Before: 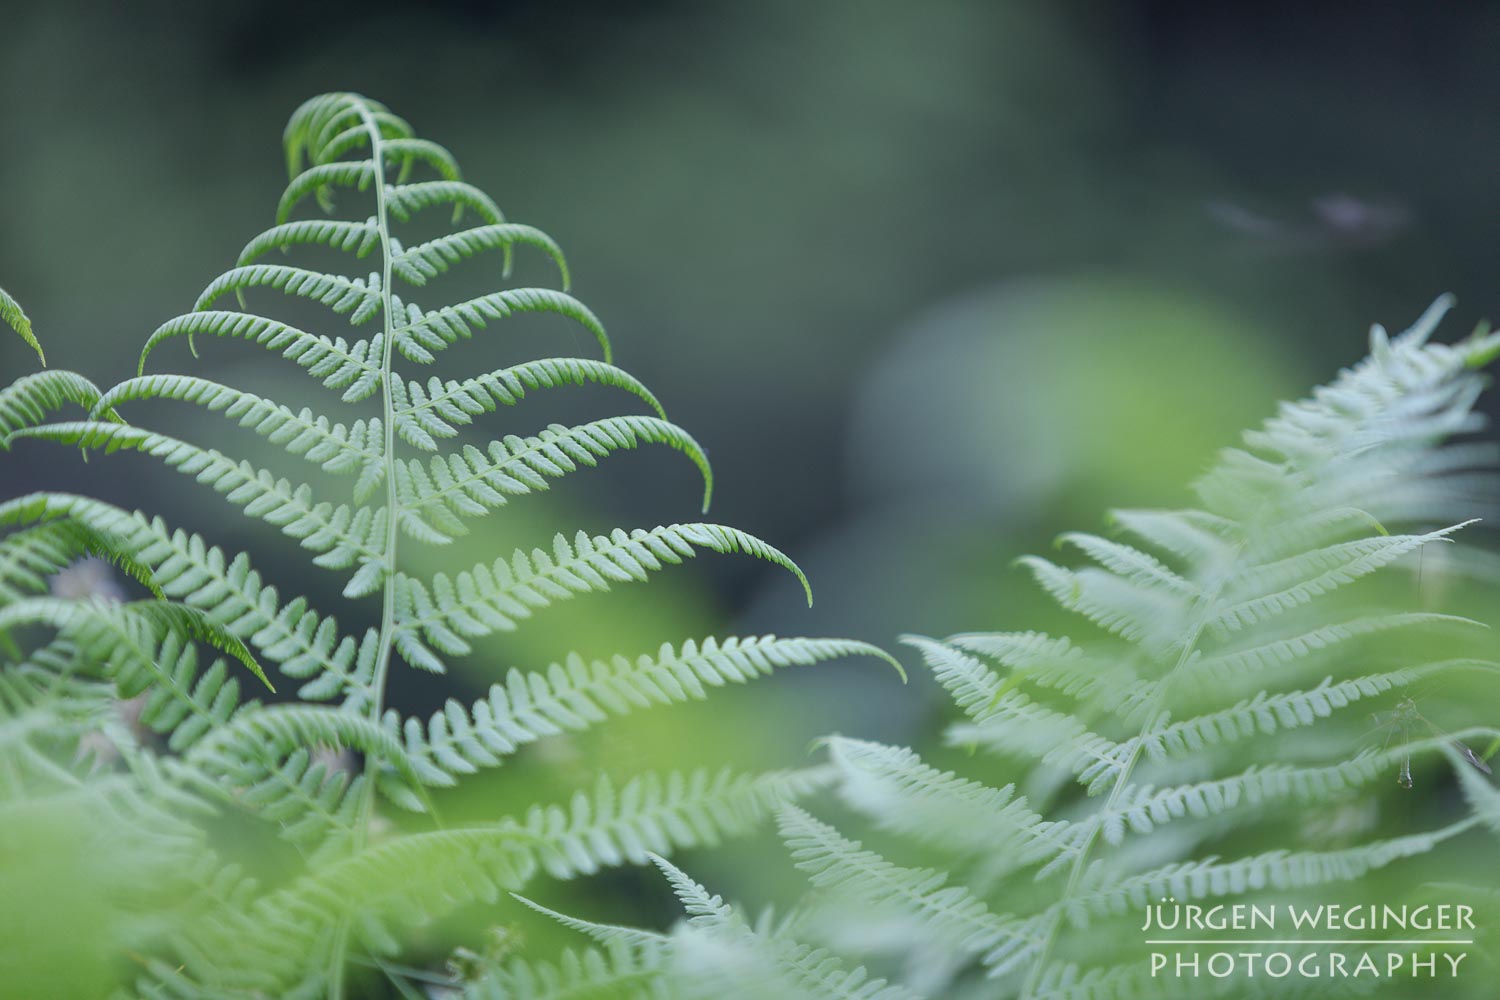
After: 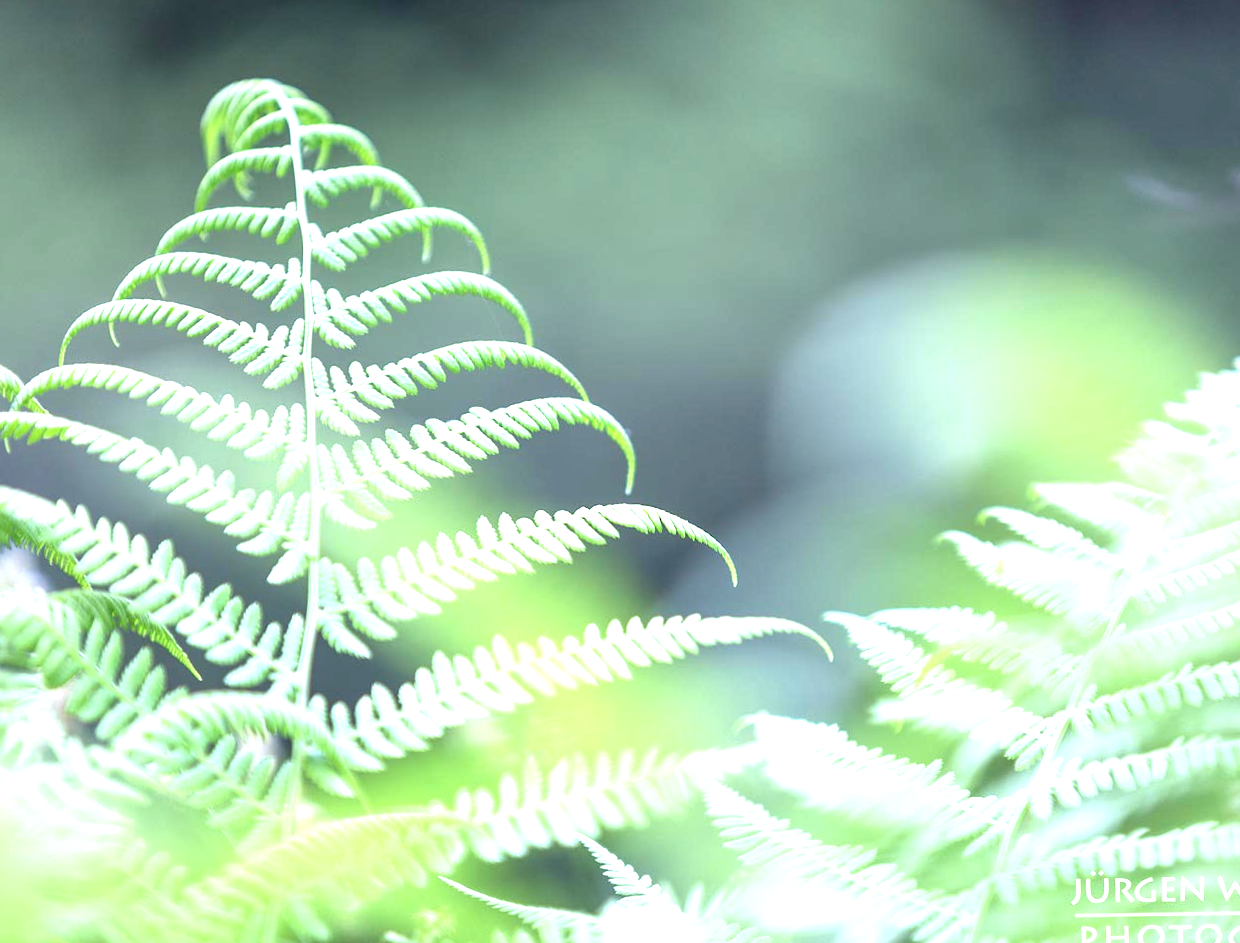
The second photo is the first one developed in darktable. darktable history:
crop and rotate: angle 0.891°, left 4.155%, top 0.988%, right 11.233%, bottom 2.488%
exposure: black level correction 0, exposure 1.744 EV, compensate highlight preservation false
